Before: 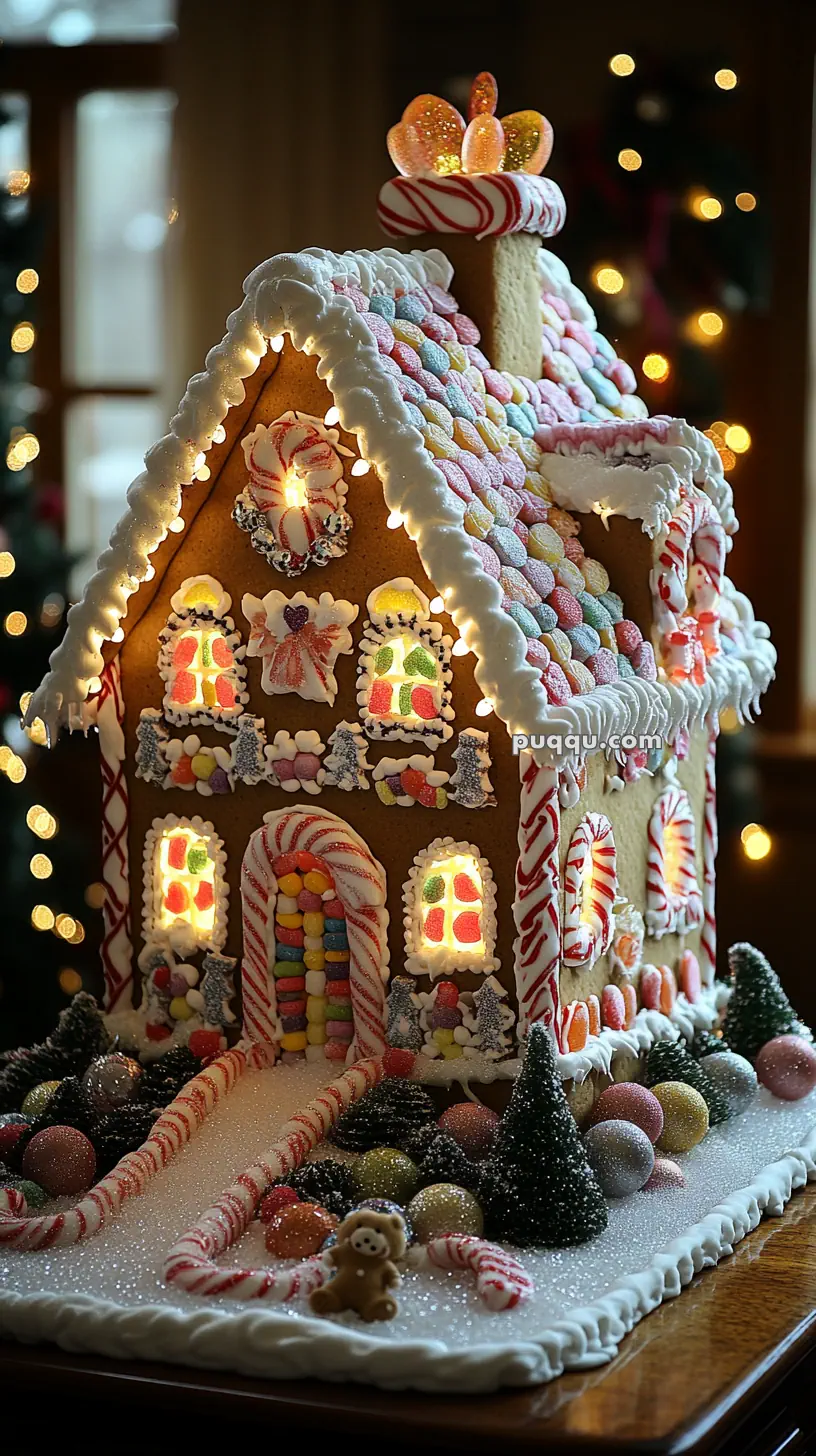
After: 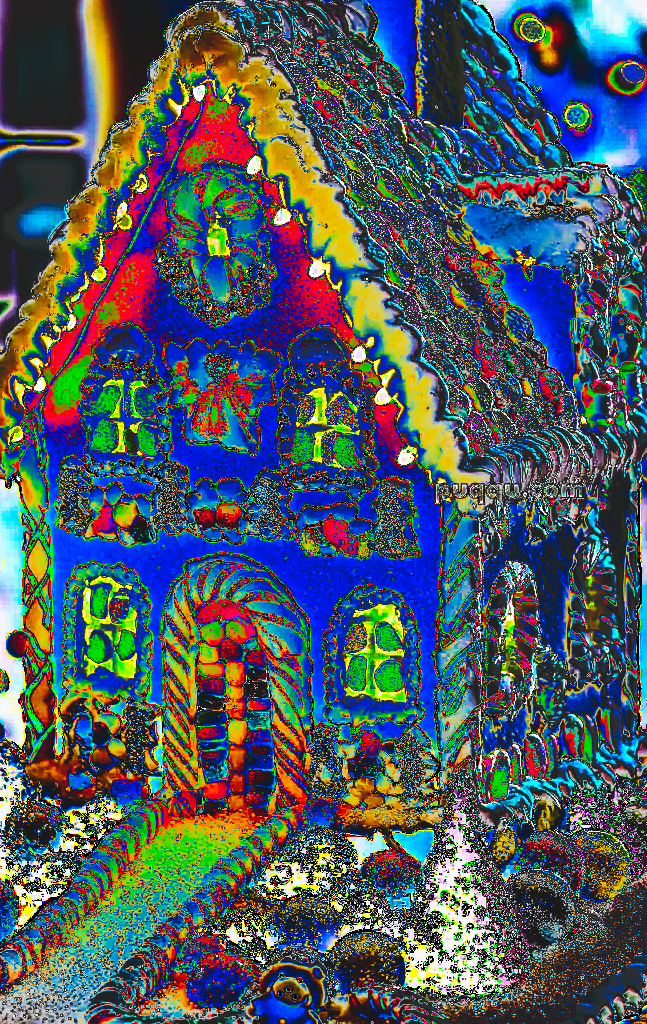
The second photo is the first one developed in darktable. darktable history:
tone curve: curves: ch0 [(0, 0) (0.003, 0.99) (0.011, 0.983) (0.025, 0.934) (0.044, 0.719) (0.069, 0.382) (0.1, 0.204) (0.136, 0.093) (0.177, 0.094) (0.224, 0.093) (0.277, 0.098) (0.335, 0.214) (0.399, 0.616) (0.468, 0.827) (0.543, 0.464) (0.623, 0.145) (0.709, 0.127) (0.801, 0.187) (0.898, 0.203) (1, 1)], preserve colors none
crop: left 9.648%, top 17.301%, right 11.058%, bottom 12.332%
sharpen: on, module defaults
